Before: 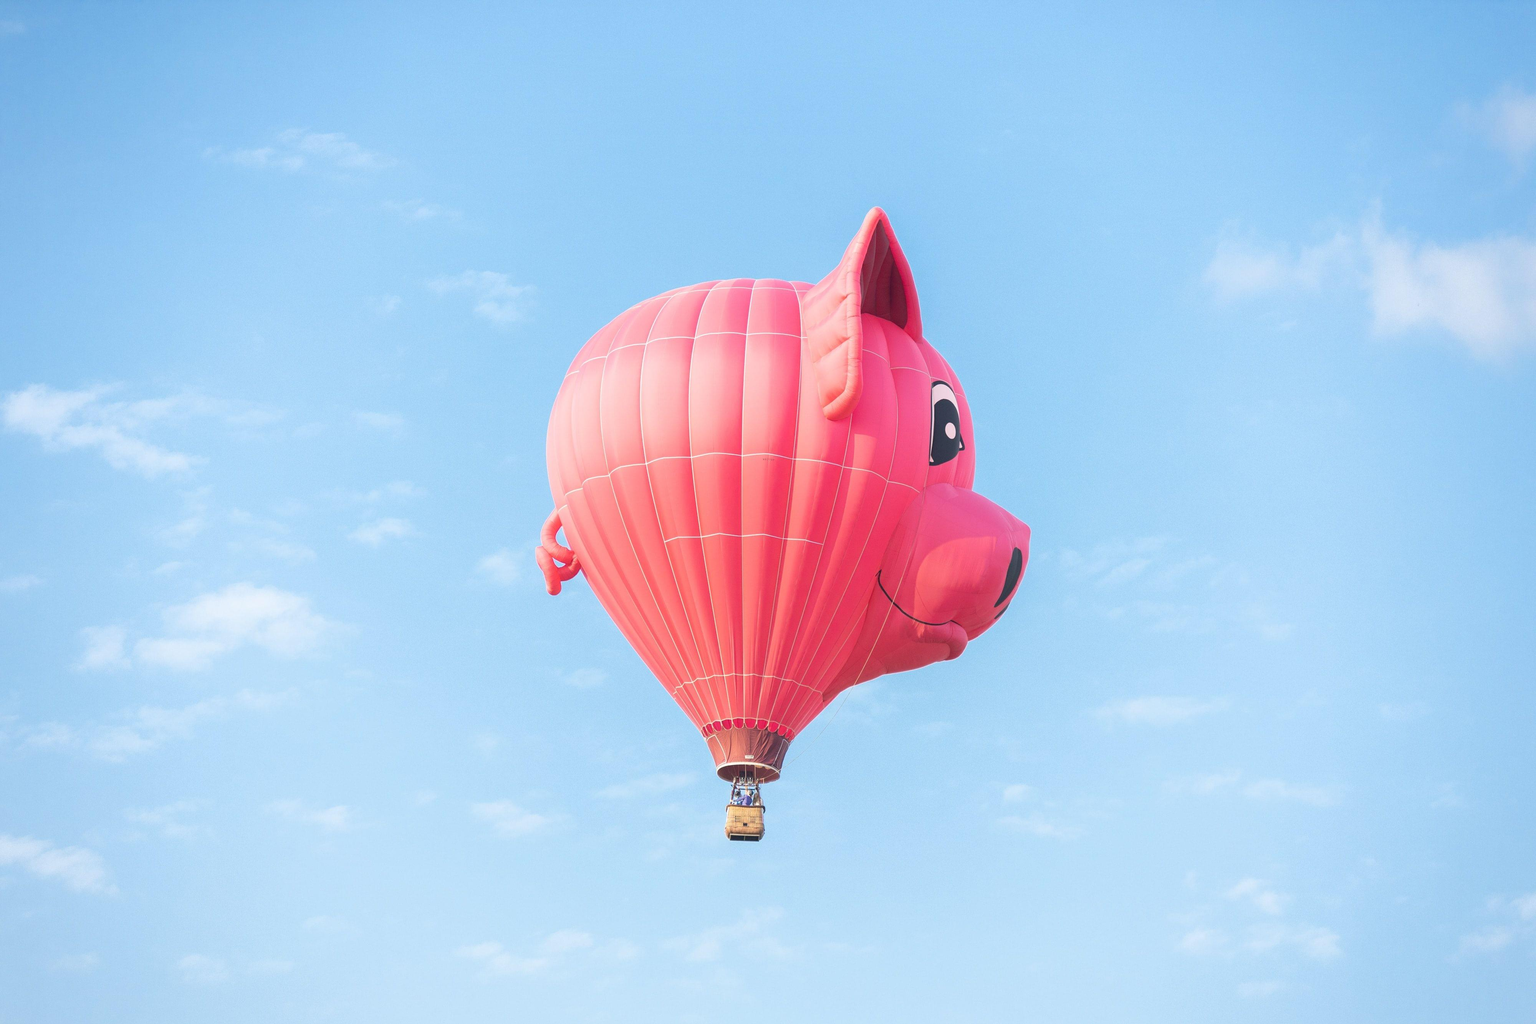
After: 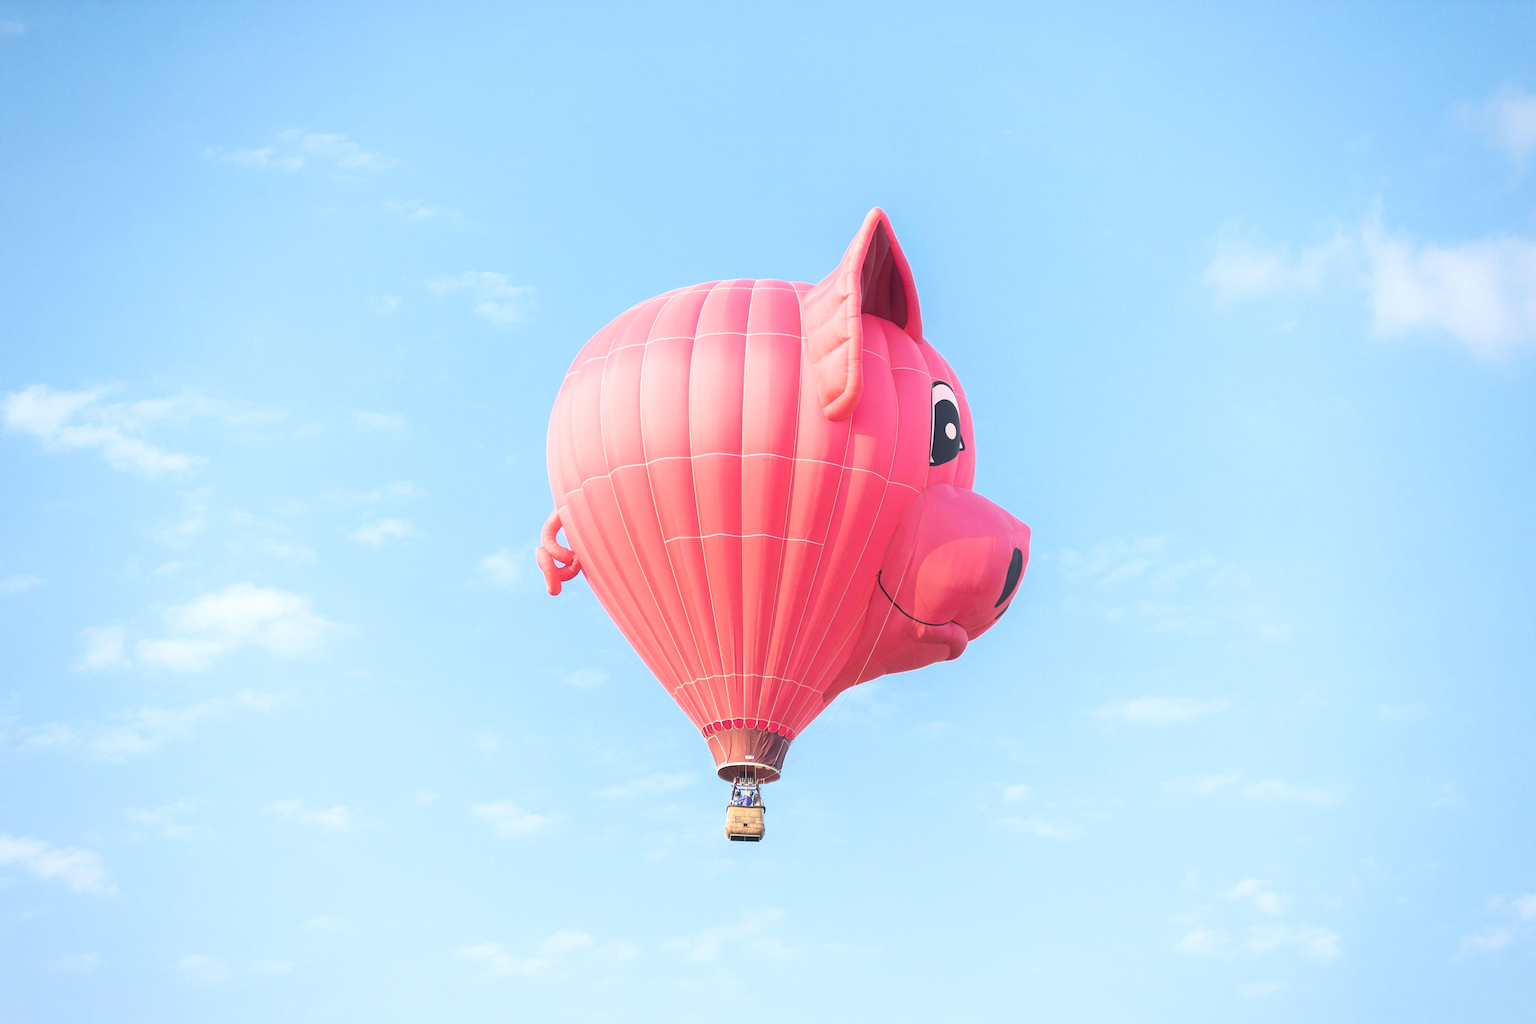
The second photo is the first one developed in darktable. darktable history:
shadows and highlights: shadows -13.12, white point adjustment 3.93, highlights 29.1
